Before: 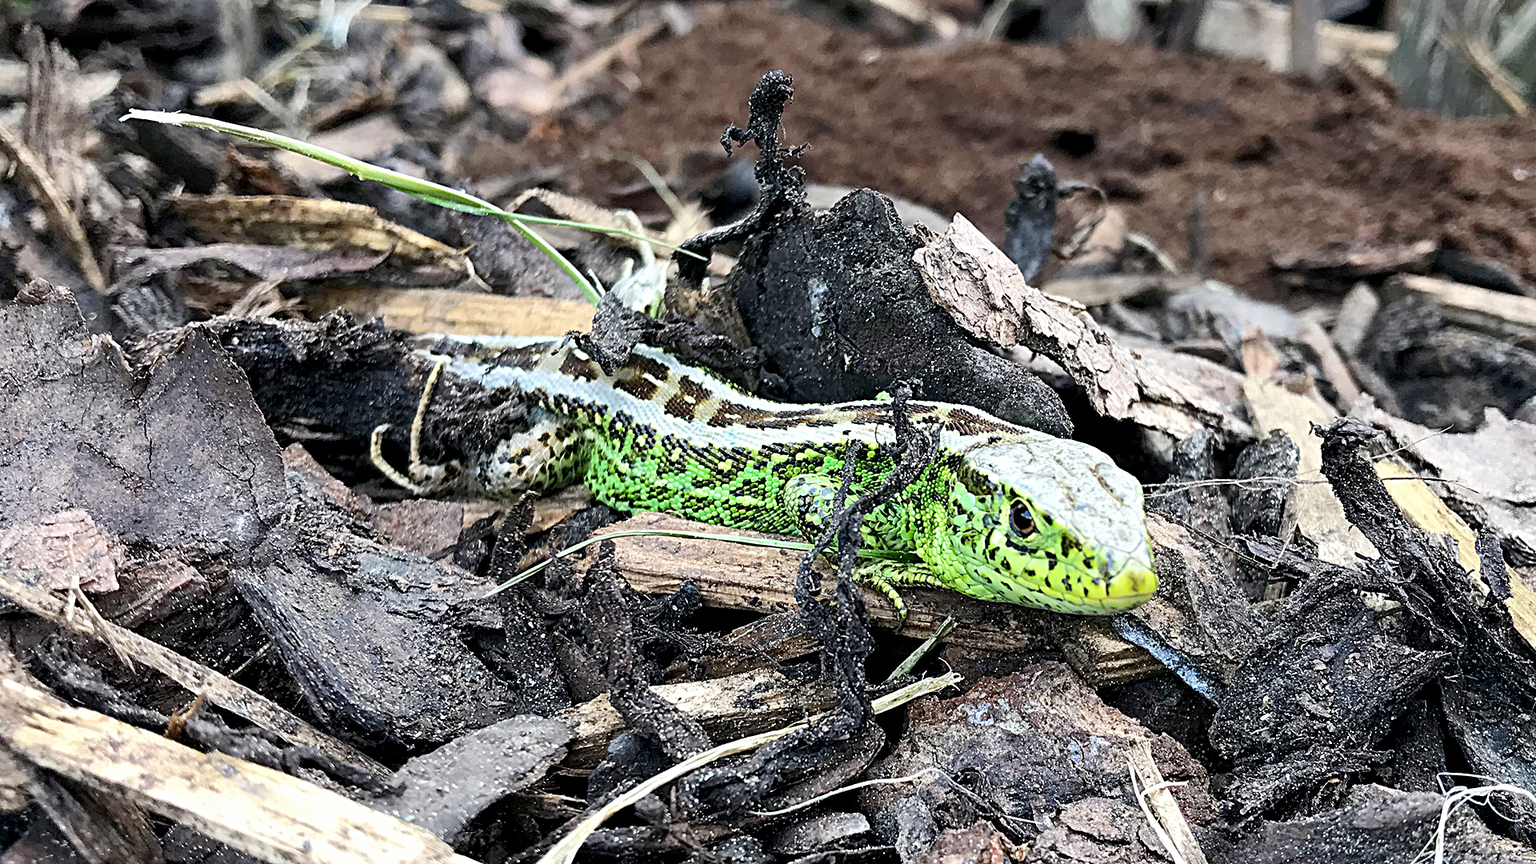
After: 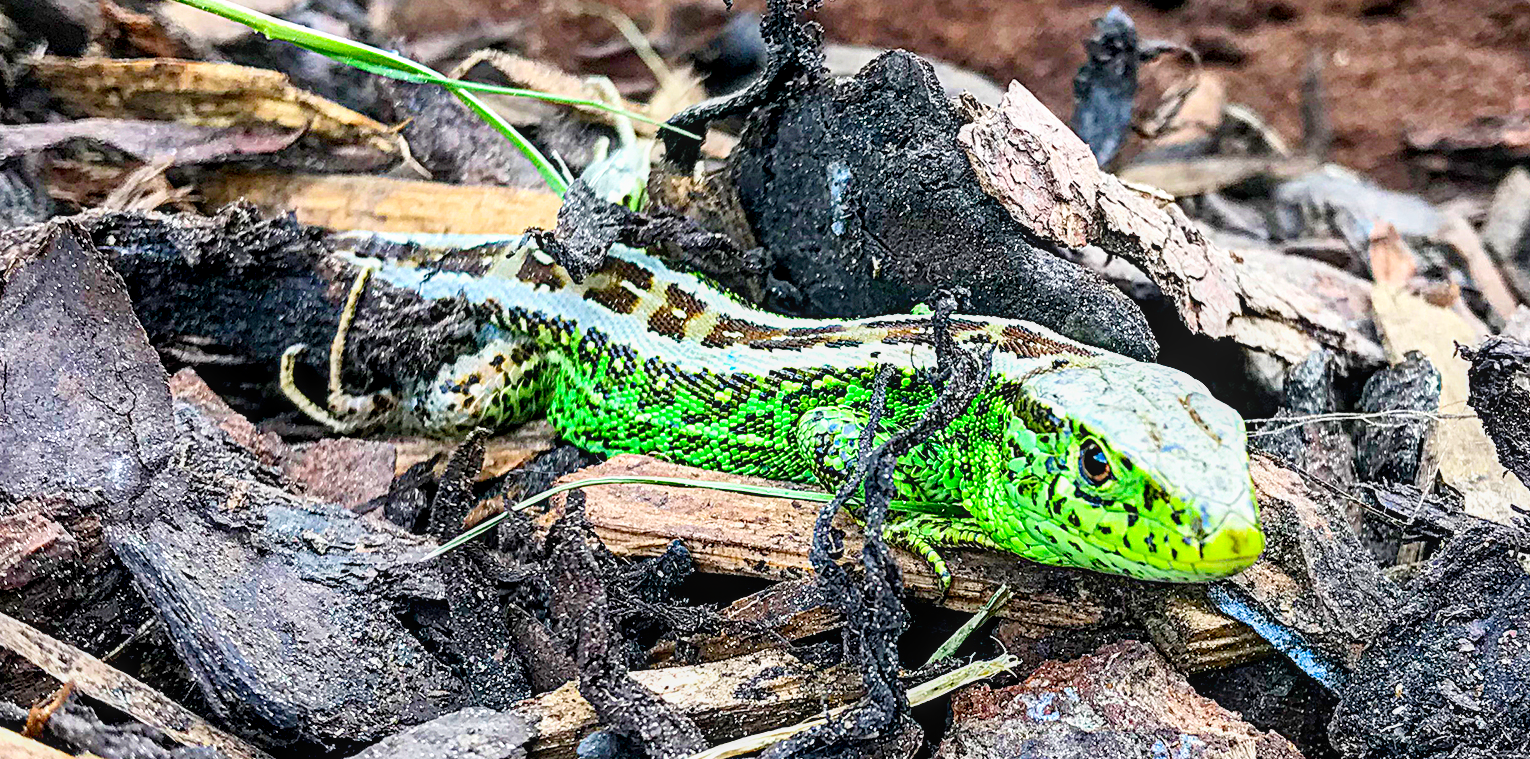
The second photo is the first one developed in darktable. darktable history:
crop: left 9.555%, top 17.277%, right 10.703%, bottom 12.392%
shadows and highlights: low approximation 0.01, soften with gaussian
filmic rgb: black relative exposure -11.32 EV, white relative exposure 3.21 EV, hardness 6.8
exposure: black level correction 0.001, exposure 0.499 EV, compensate exposure bias true, compensate highlight preservation false
local contrast: detail 130%
contrast equalizer: y [[0.6 ×6], [0.55 ×6], [0 ×6], [0 ×6], [0 ×6]], mix -0.21
contrast brightness saturation: saturation 0.509
